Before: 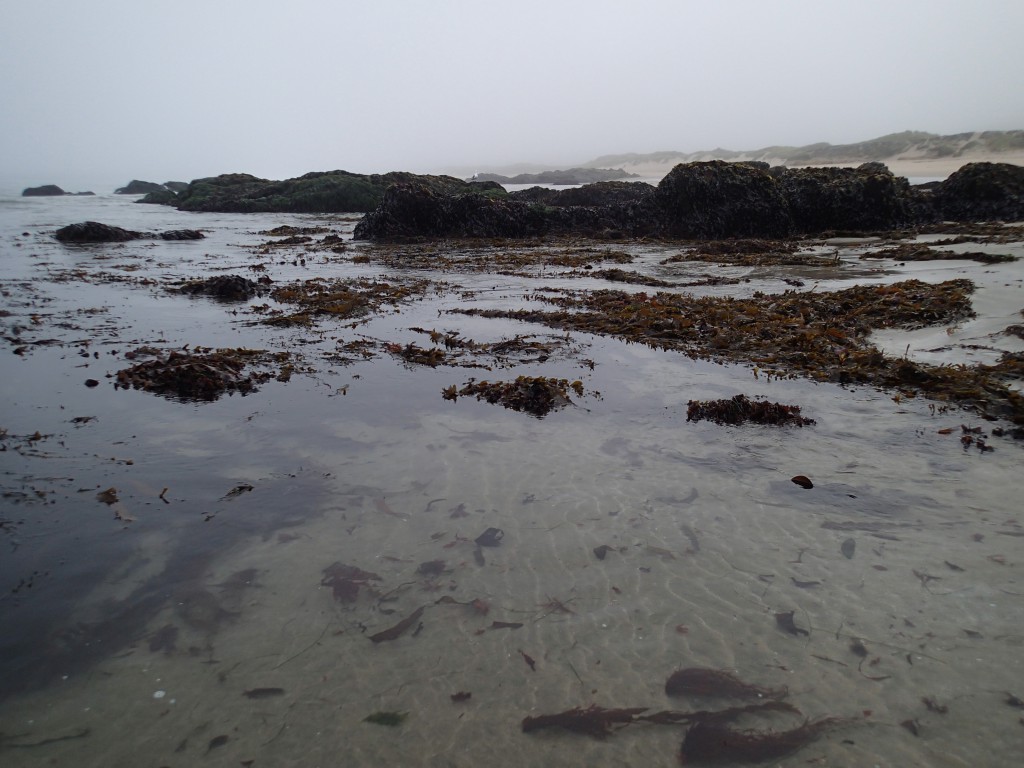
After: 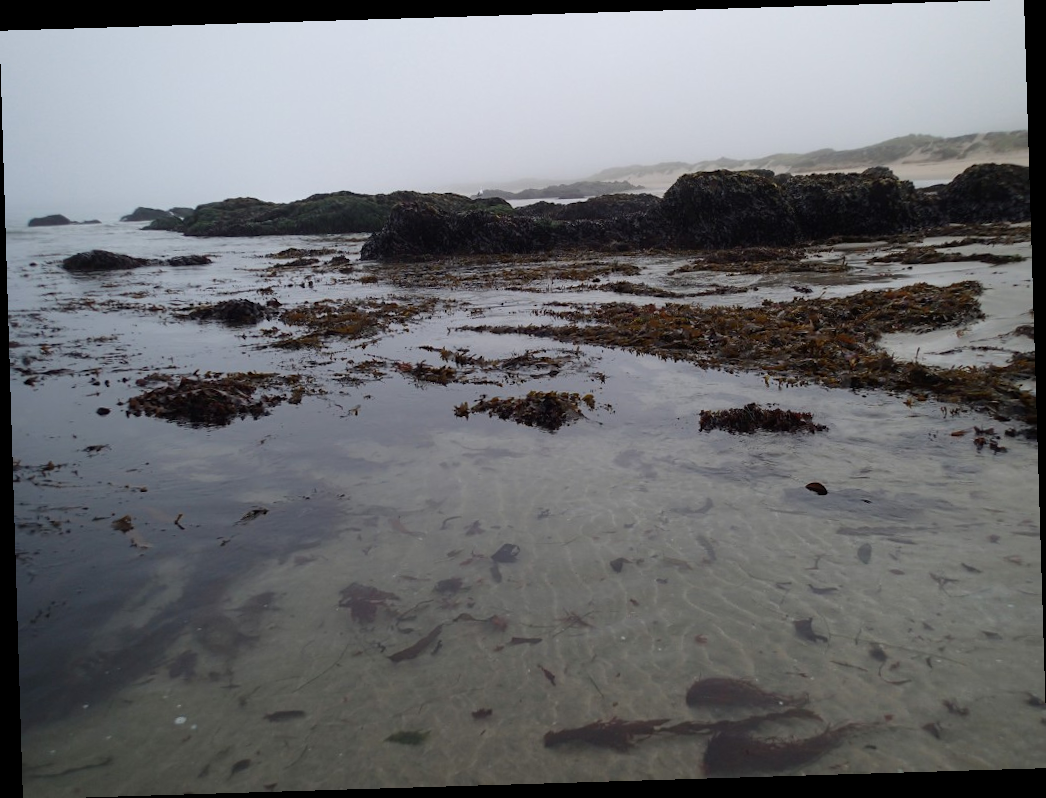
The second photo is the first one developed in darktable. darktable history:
rotate and perspective: rotation -1.75°, automatic cropping off
exposure: compensate highlight preservation false
